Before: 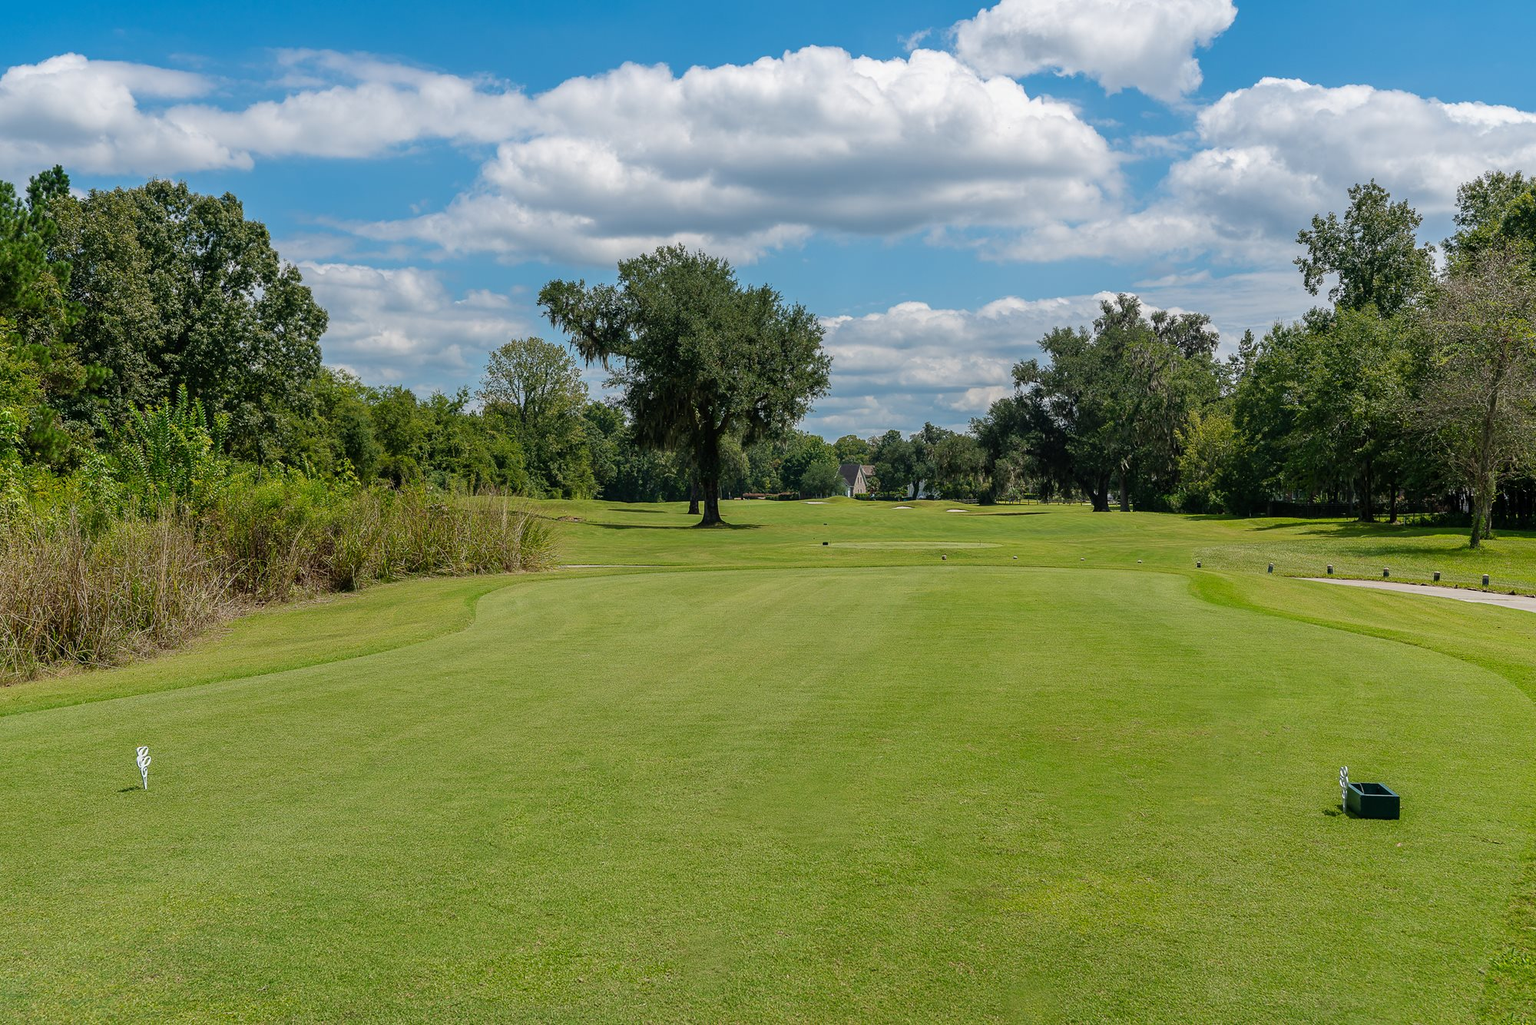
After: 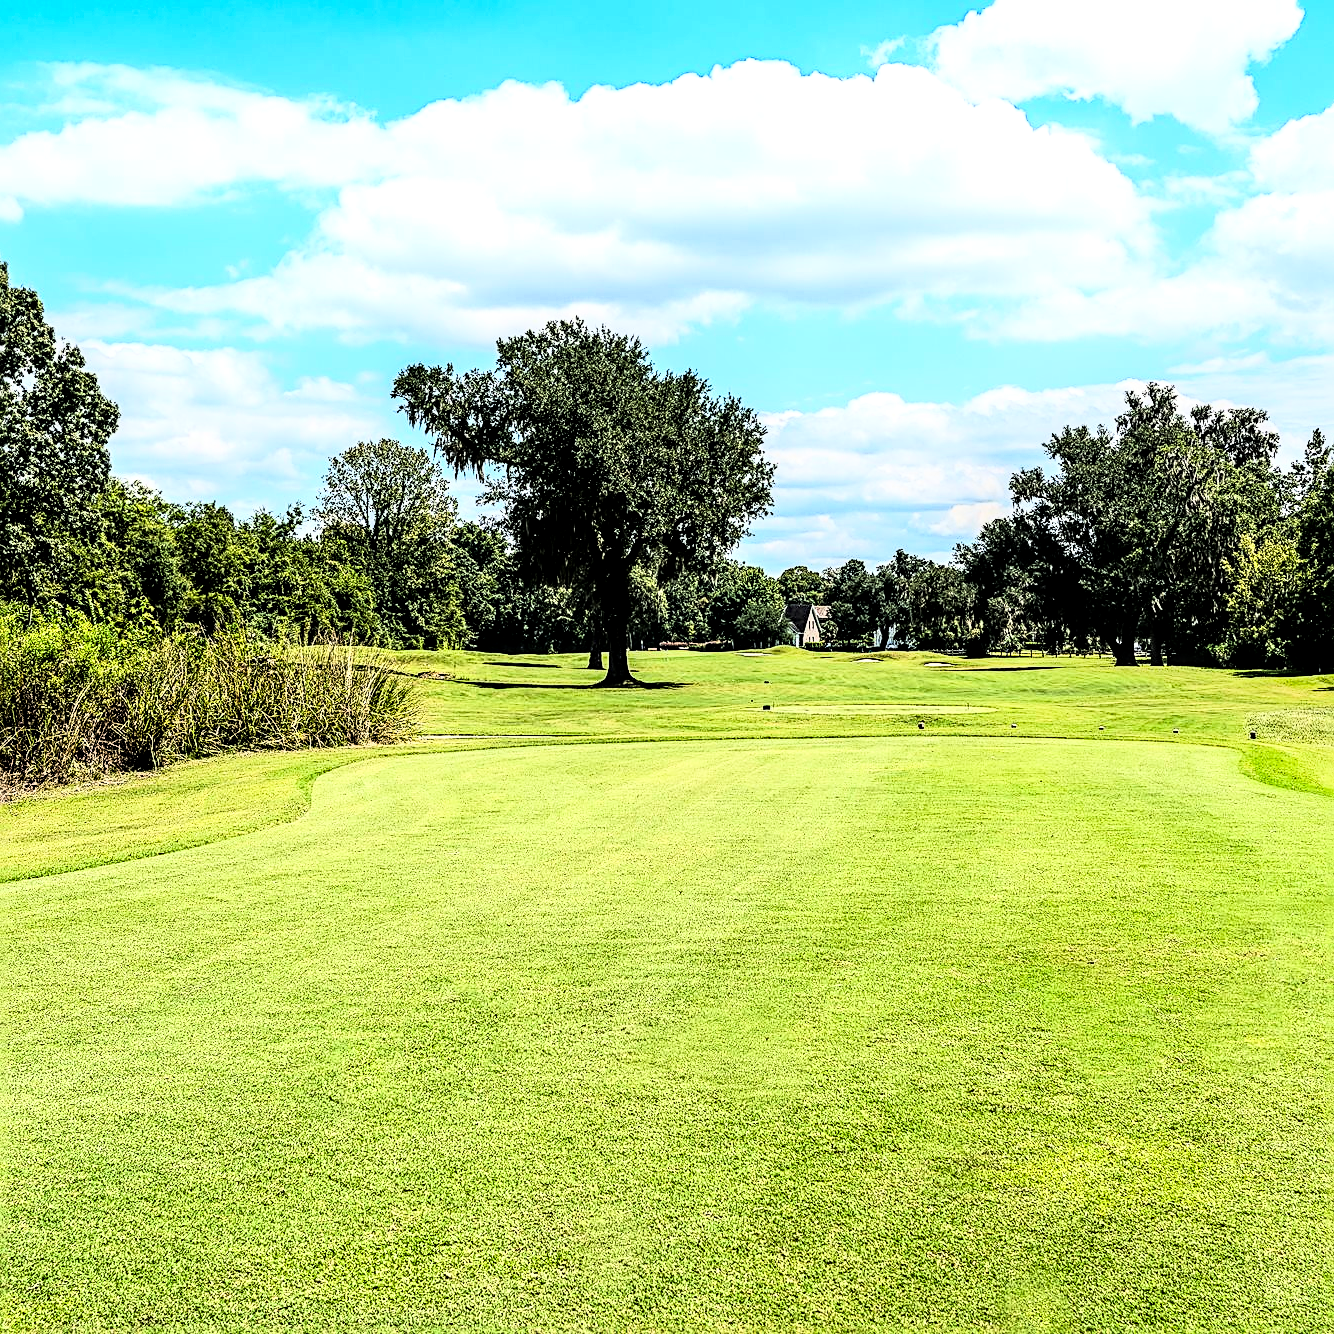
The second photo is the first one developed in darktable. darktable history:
sharpen: radius 2.817, amount 0.715
crop and rotate: left 15.446%, right 17.836%
rgb curve: curves: ch0 [(0, 0) (0.21, 0.15) (0.24, 0.21) (0.5, 0.75) (0.75, 0.96) (0.89, 0.99) (1, 1)]; ch1 [(0, 0.02) (0.21, 0.13) (0.25, 0.2) (0.5, 0.67) (0.75, 0.9) (0.89, 0.97) (1, 1)]; ch2 [(0, 0.02) (0.21, 0.13) (0.25, 0.2) (0.5, 0.67) (0.75, 0.9) (0.89, 0.97) (1, 1)], compensate middle gray true
local contrast: highlights 60%, shadows 60%, detail 160%
tone equalizer: -8 EV -0.75 EV, -7 EV -0.7 EV, -6 EV -0.6 EV, -5 EV -0.4 EV, -3 EV 0.4 EV, -2 EV 0.6 EV, -1 EV 0.7 EV, +0 EV 0.75 EV, edges refinement/feathering 500, mask exposure compensation -1.57 EV, preserve details no
